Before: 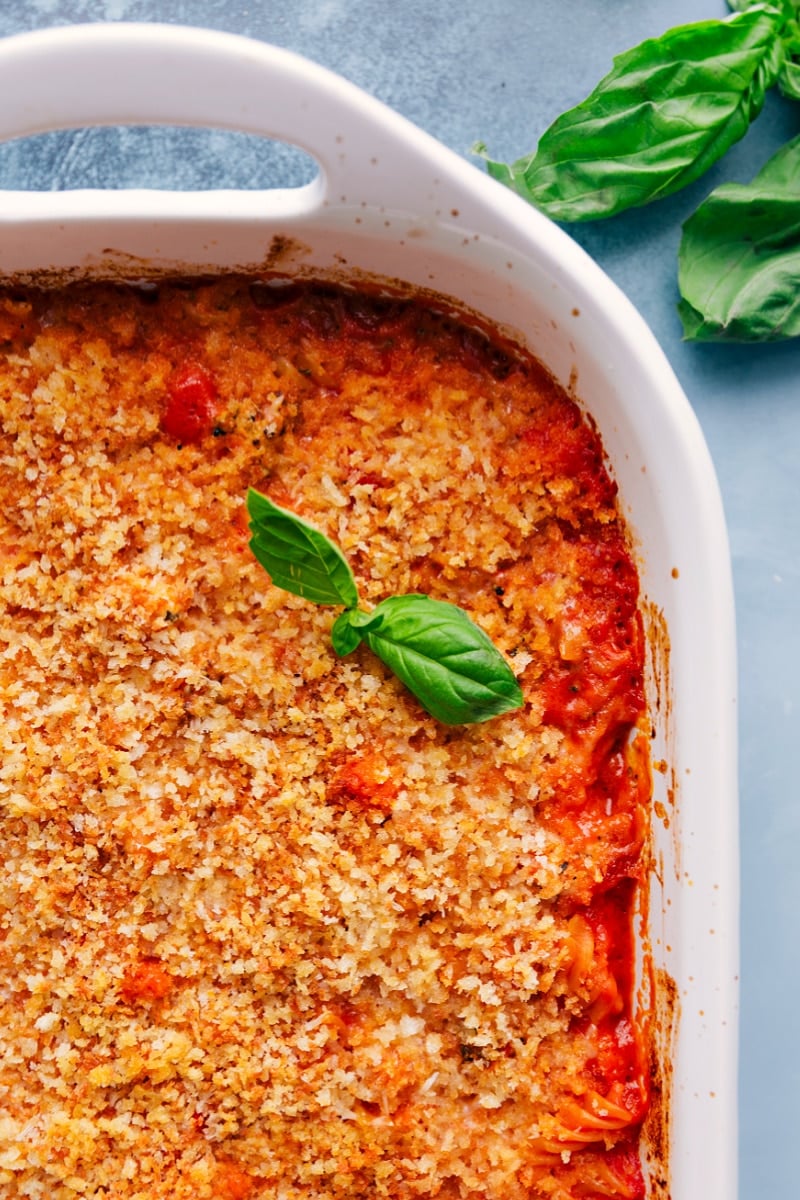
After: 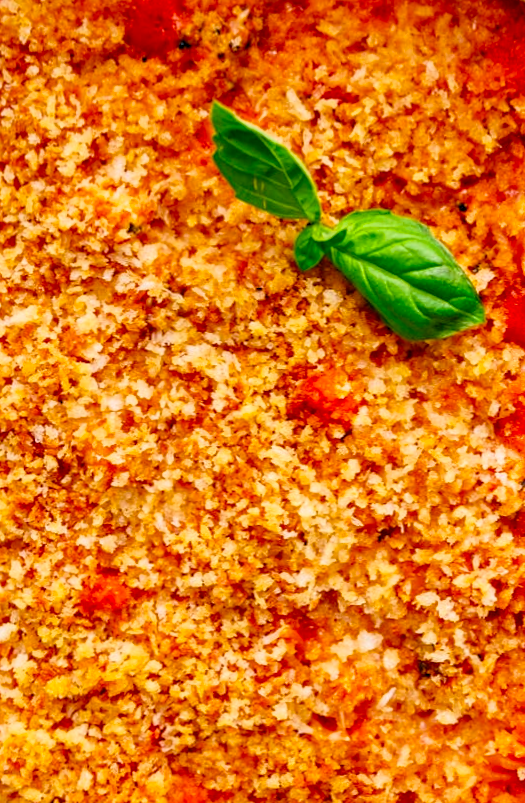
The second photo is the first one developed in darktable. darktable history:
crop and rotate: angle -0.72°, left 3.871%, top 31.803%, right 29.215%
tone curve: curves: ch0 [(0.013, 0) (0.061, 0.059) (0.239, 0.256) (0.502, 0.501) (0.683, 0.676) (0.761, 0.773) (0.858, 0.858) (0.987, 0.945)]; ch1 [(0, 0) (0.172, 0.123) (0.304, 0.267) (0.414, 0.395) (0.472, 0.473) (0.502, 0.502) (0.521, 0.528) (0.583, 0.595) (0.654, 0.673) (0.728, 0.761) (1, 1)]; ch2 [(0, 0) (0.411, 0.424) (0.485, 0.476) (0.502, 0.501) (0.553, 0.557) (0.57, 0.576) (1, 1)], color space Lab, linked channels, preserve colors none
local contrast: on, module defaults
velvia: strength 31.97%, mid-tones bias 0.204
